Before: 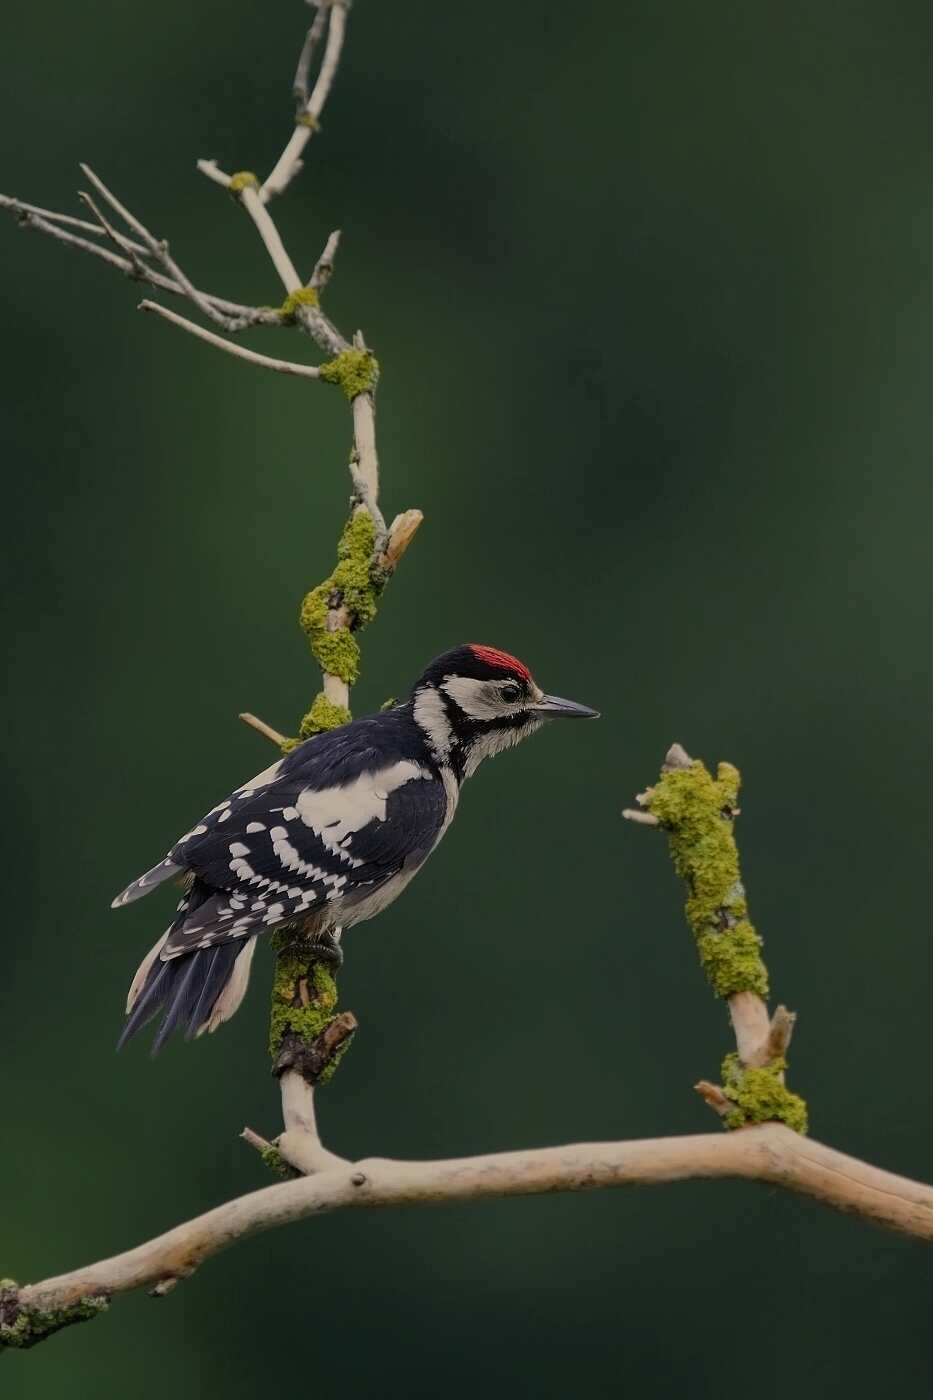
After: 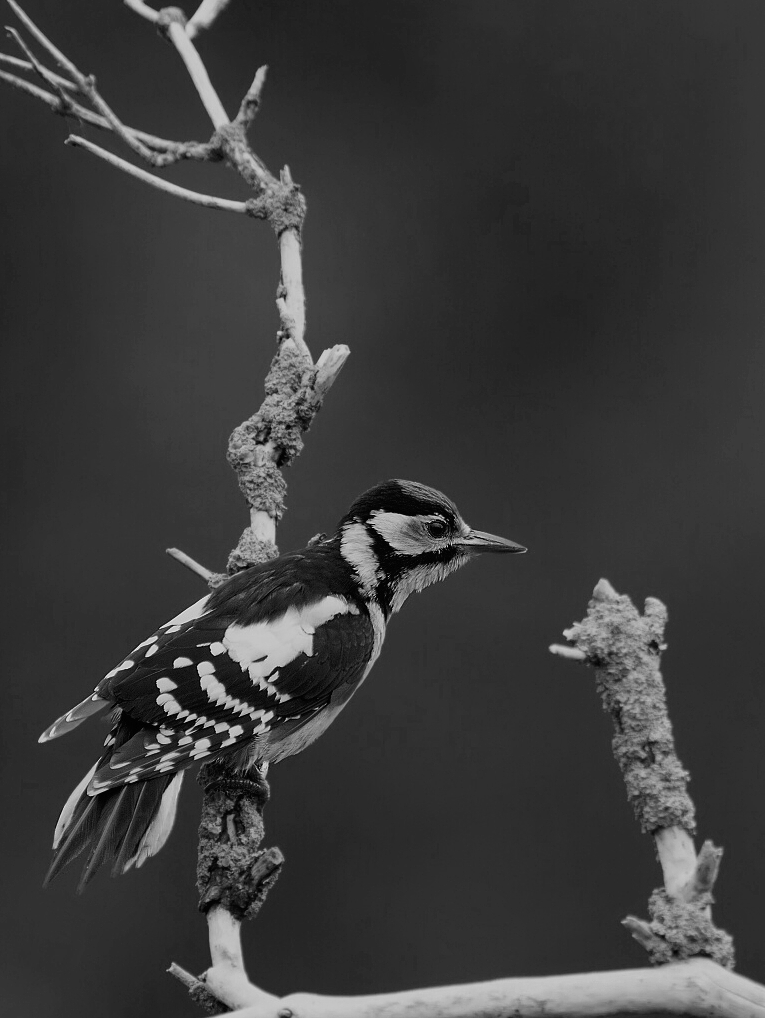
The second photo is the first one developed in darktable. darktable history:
tone curve: curves: ch0 [(0, 0) (0.051, 0.03) (0.096, 0.071) (0.243, 0.246) (0.461, 0.515) (0.605, 0.692) (0.761, 0.85) (0.881, 0.933) (1, 0.984)]; ch1 [(0, 0) (0.1, 0.038) (0.318, 0.243) (0.431, 0.384) (0.488, 0.475) (0.499, 0.499) (0.534, 0.546) (0.567, 0.592) (0.601, 0.632) (0.734, 0.809) (1, 1)]; ch2 [(0, 0) (0.297, 0.257) (0.414, 0.379) (0.453, 0.45) (0.479, 0.483) (0.504, 0.499) (0.52, 0.519) (0.541, 0.554) (0.614, 0.652) (0.817, 0.874) (1, 1)], color space Lab, independent channels, preserve colors none
monochrome: a 32, b 64, size 2.3
crop: left 7.856%, top 11.836%, right 10.12%, bottom 15.387%
